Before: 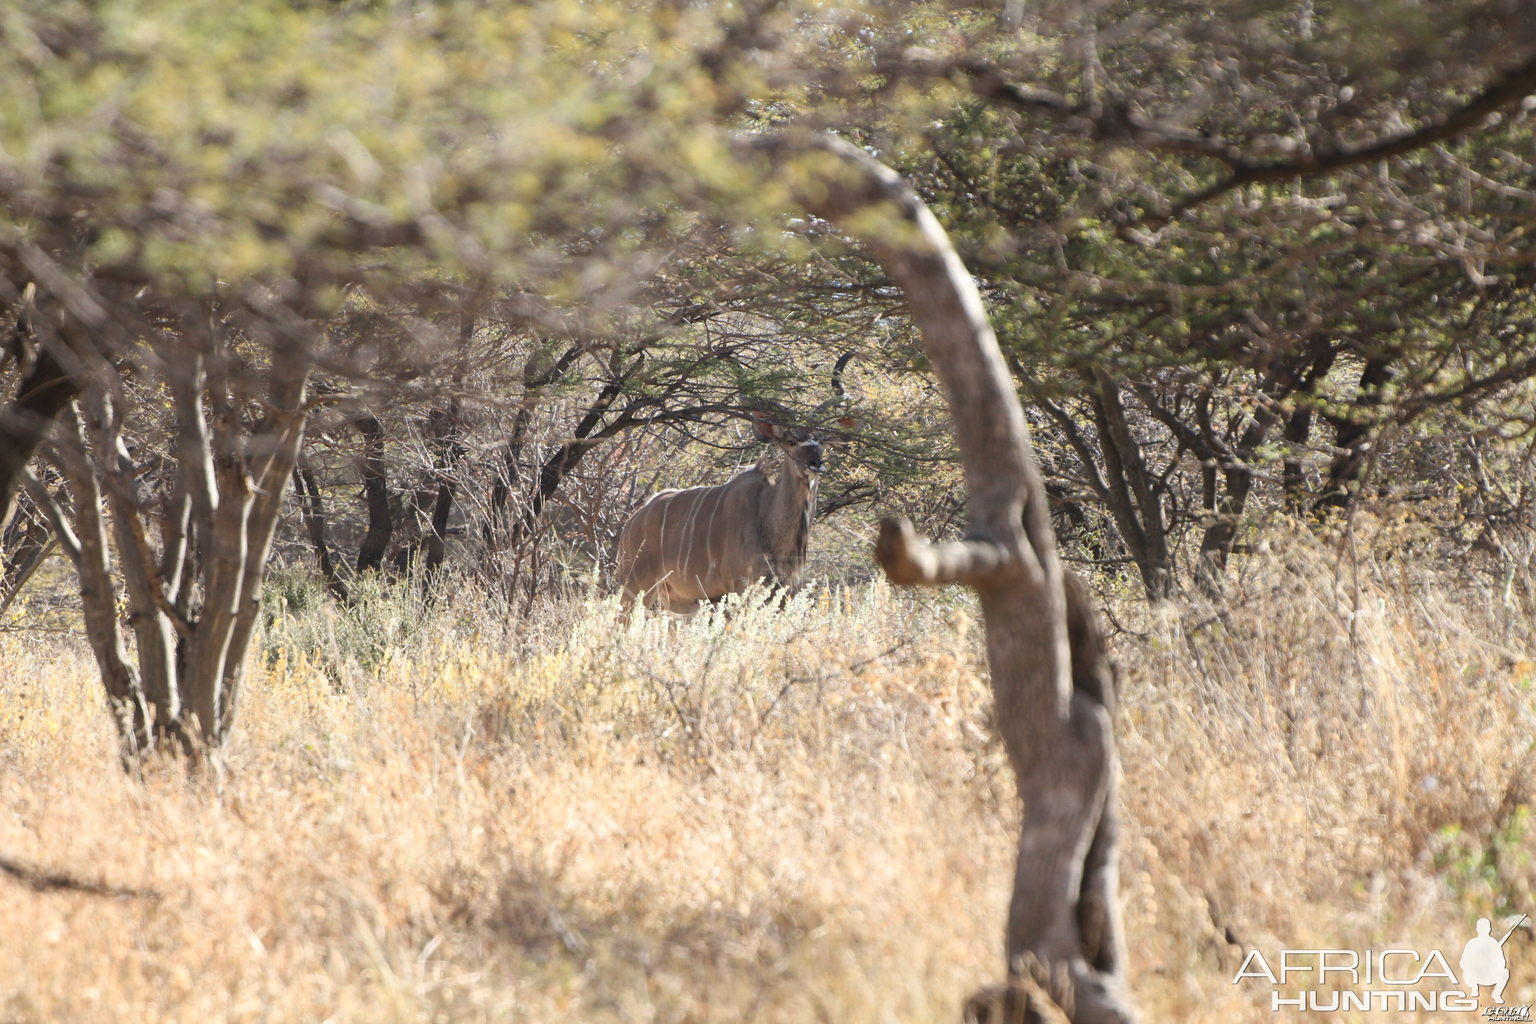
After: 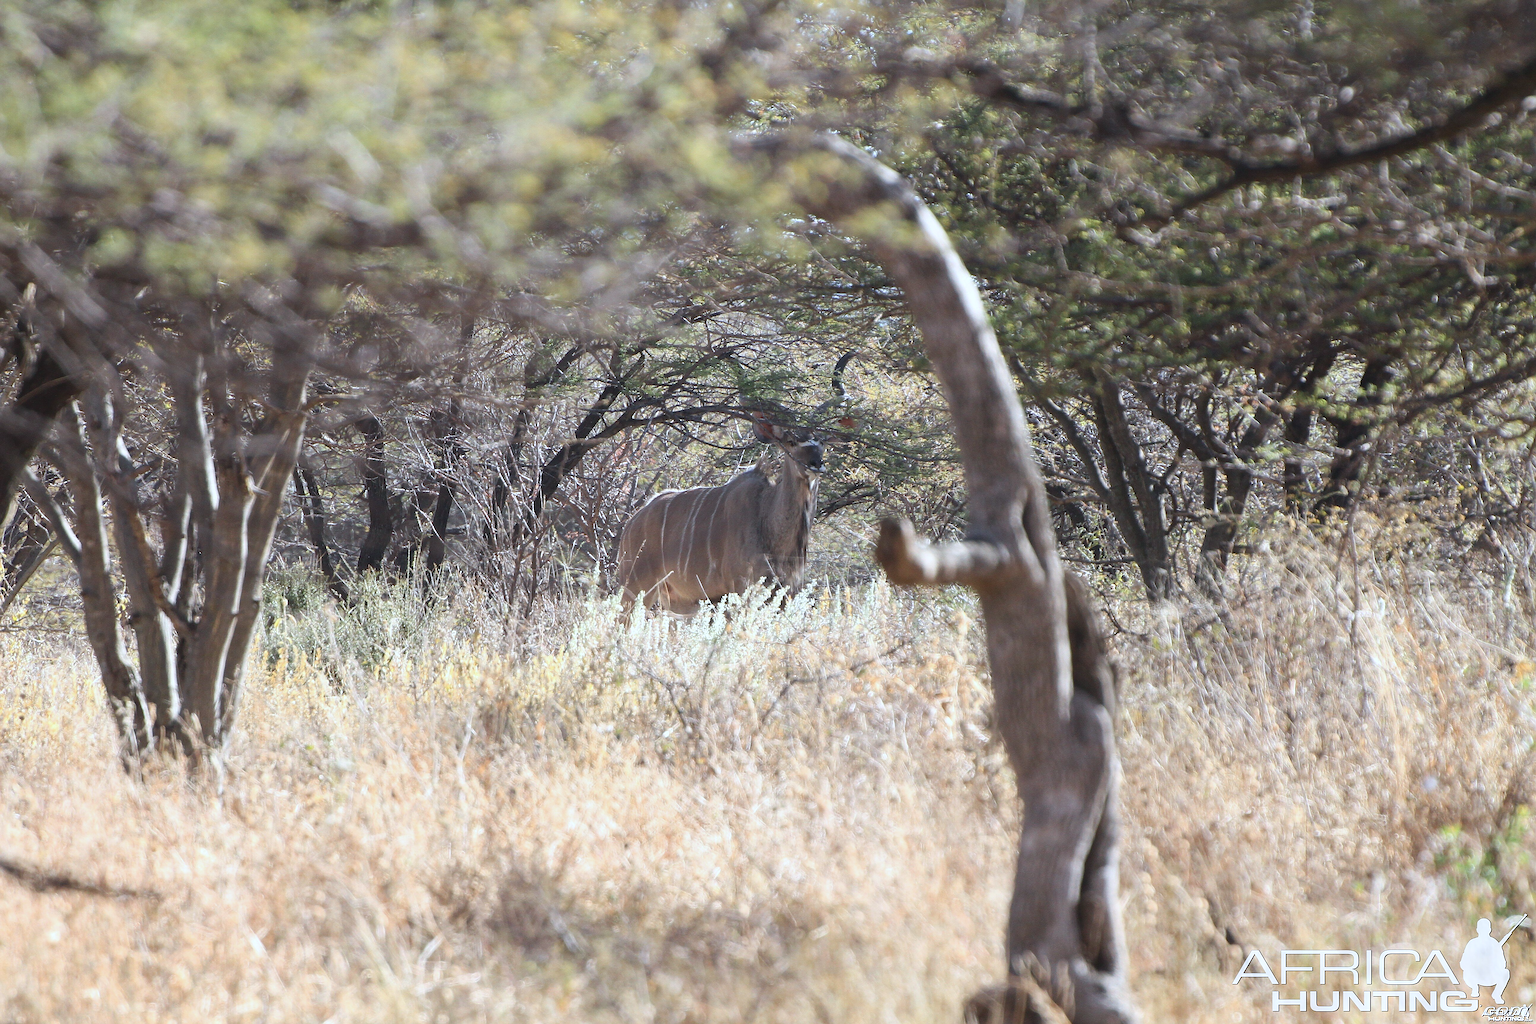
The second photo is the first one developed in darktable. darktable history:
color calibration: x 0.37, y 0.382, temperature 4313.32 K
sharpen: radius 1.4, amount 1.25, threshold 0.7
